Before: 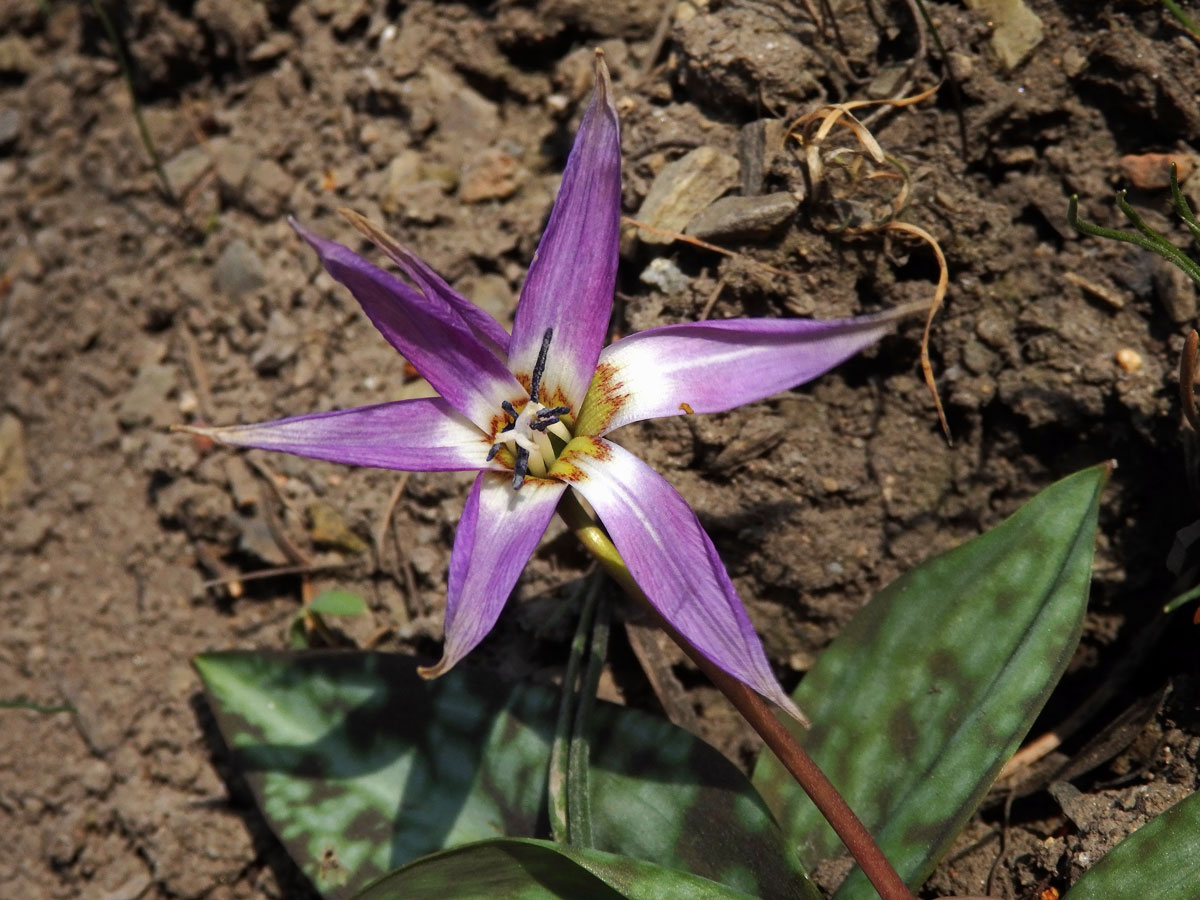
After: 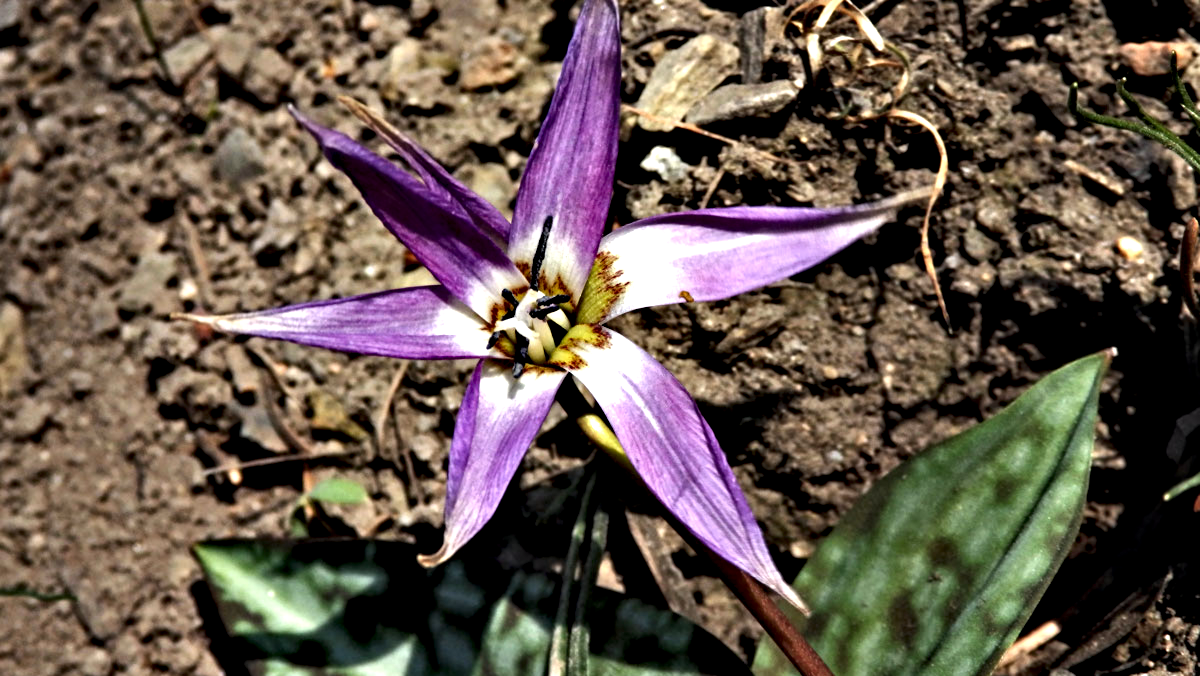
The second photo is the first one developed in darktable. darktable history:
contrast equalizer: octaves 7, y [[0.48, 0.654, 0.731, 0.706, 0.772, 0.382], [0.55 ×6], [0 ×6], [0 ×6], [0 ×6]]
crop and rotate: top 12.482%, bottom 12.317%
